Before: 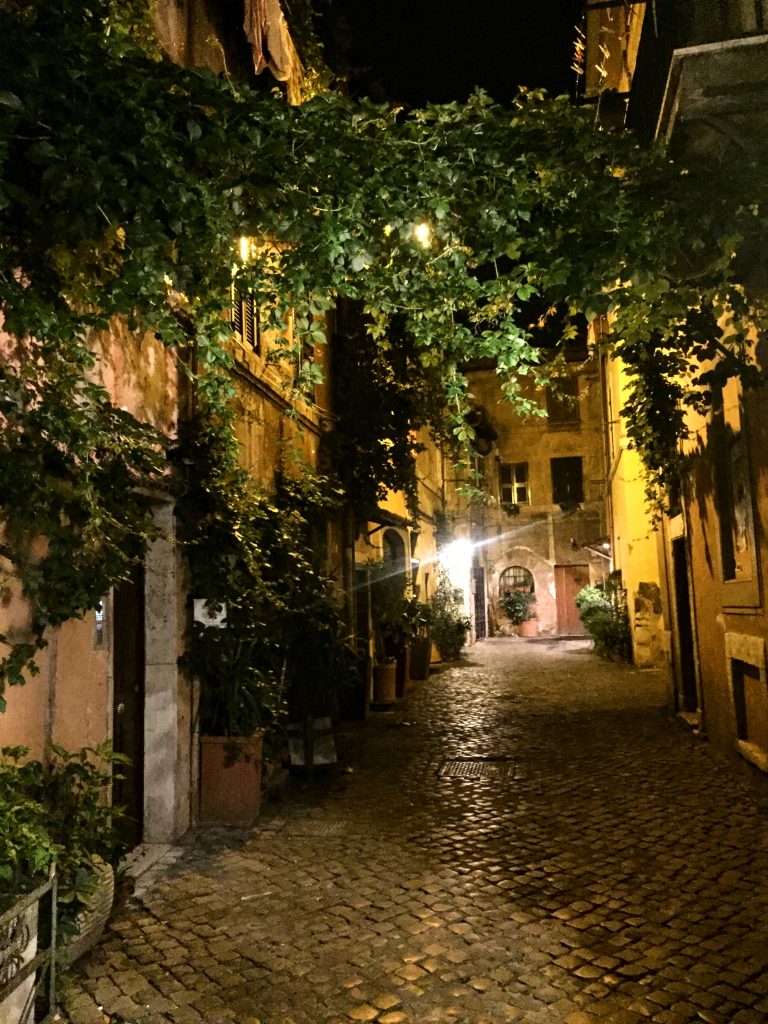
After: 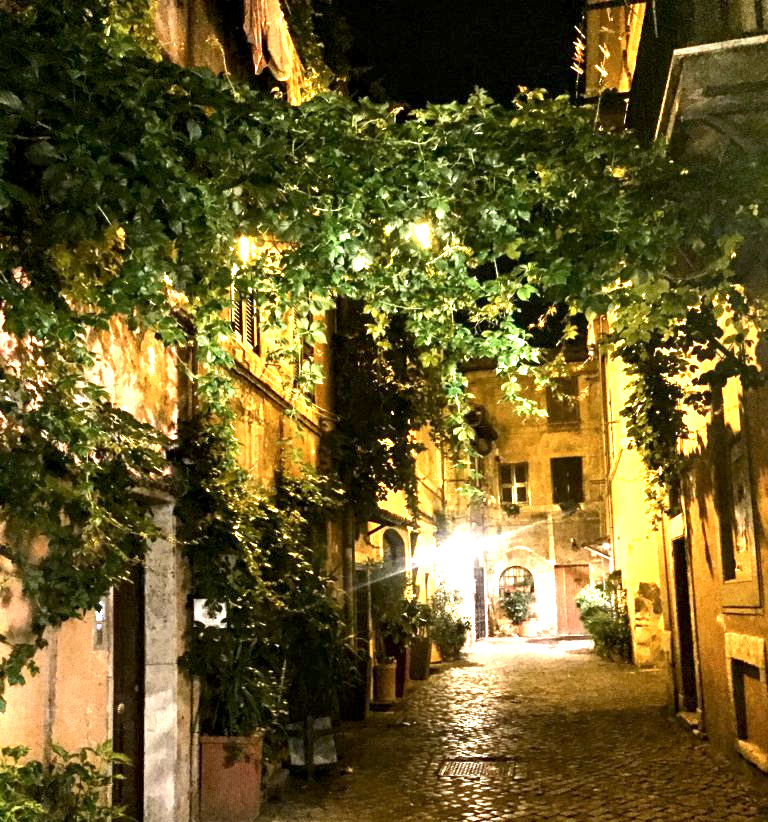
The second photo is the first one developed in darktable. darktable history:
crop: bottom 19.644%
contrast brightness saturation: saturation -0.05
exposure: black level correction 0.001, exposure 1.735 EV, compensate highlight preservation false
